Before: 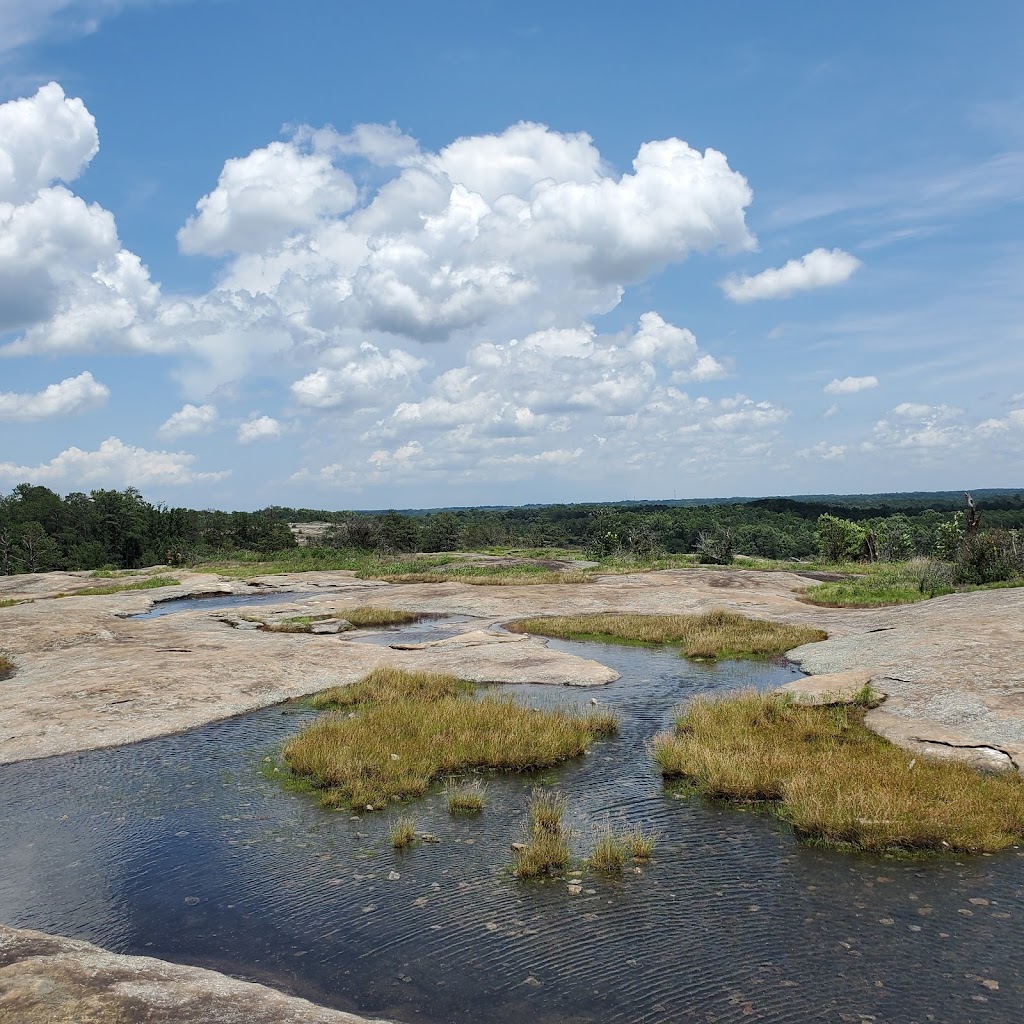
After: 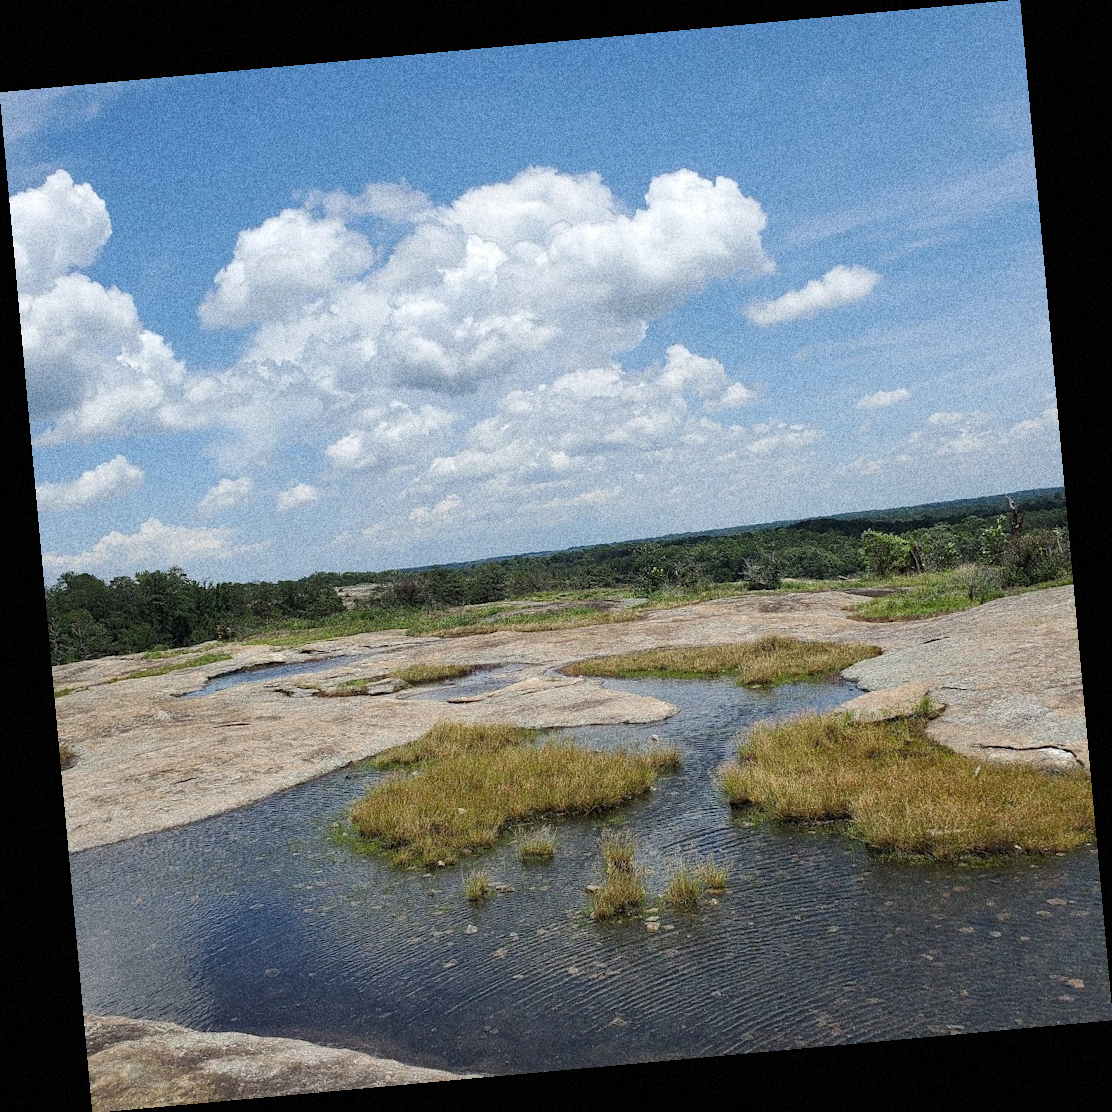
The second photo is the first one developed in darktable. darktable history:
grain: coarseness 14.49 ISO, strength 48.04%, mid-tones bias 35%
rotate and perspective: rotation -5.2°, automatic cropping off
